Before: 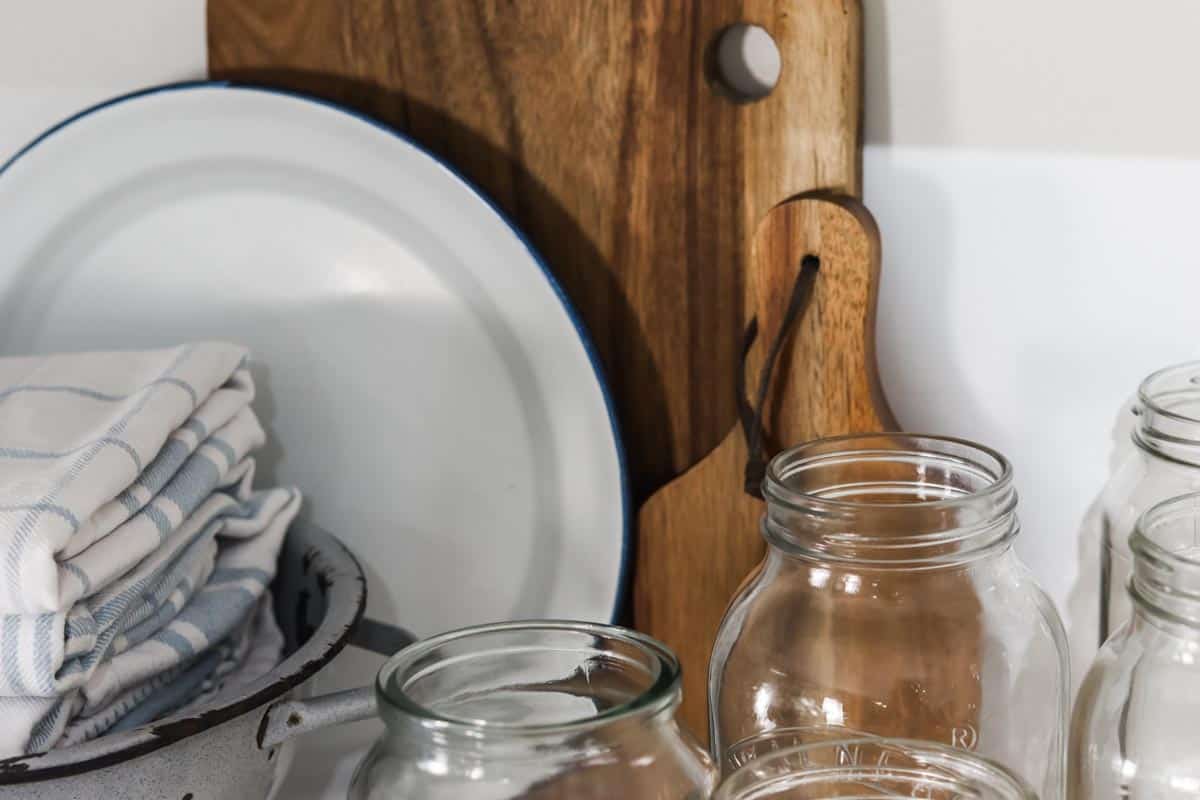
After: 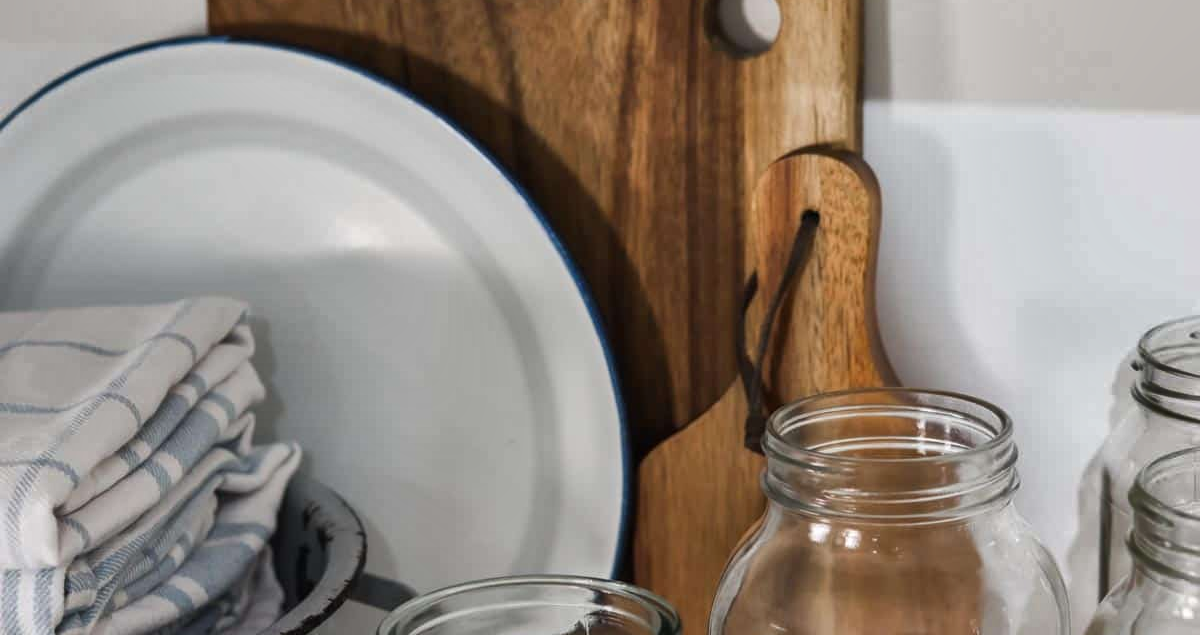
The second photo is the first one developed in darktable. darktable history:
shadows and highlights: radius 100.41, shadows 50.55, highlights -64.36, highlights color adjustment 49.82%, soften with gaussian
crop and rotate: top 5.667%, bottom 14.937%
